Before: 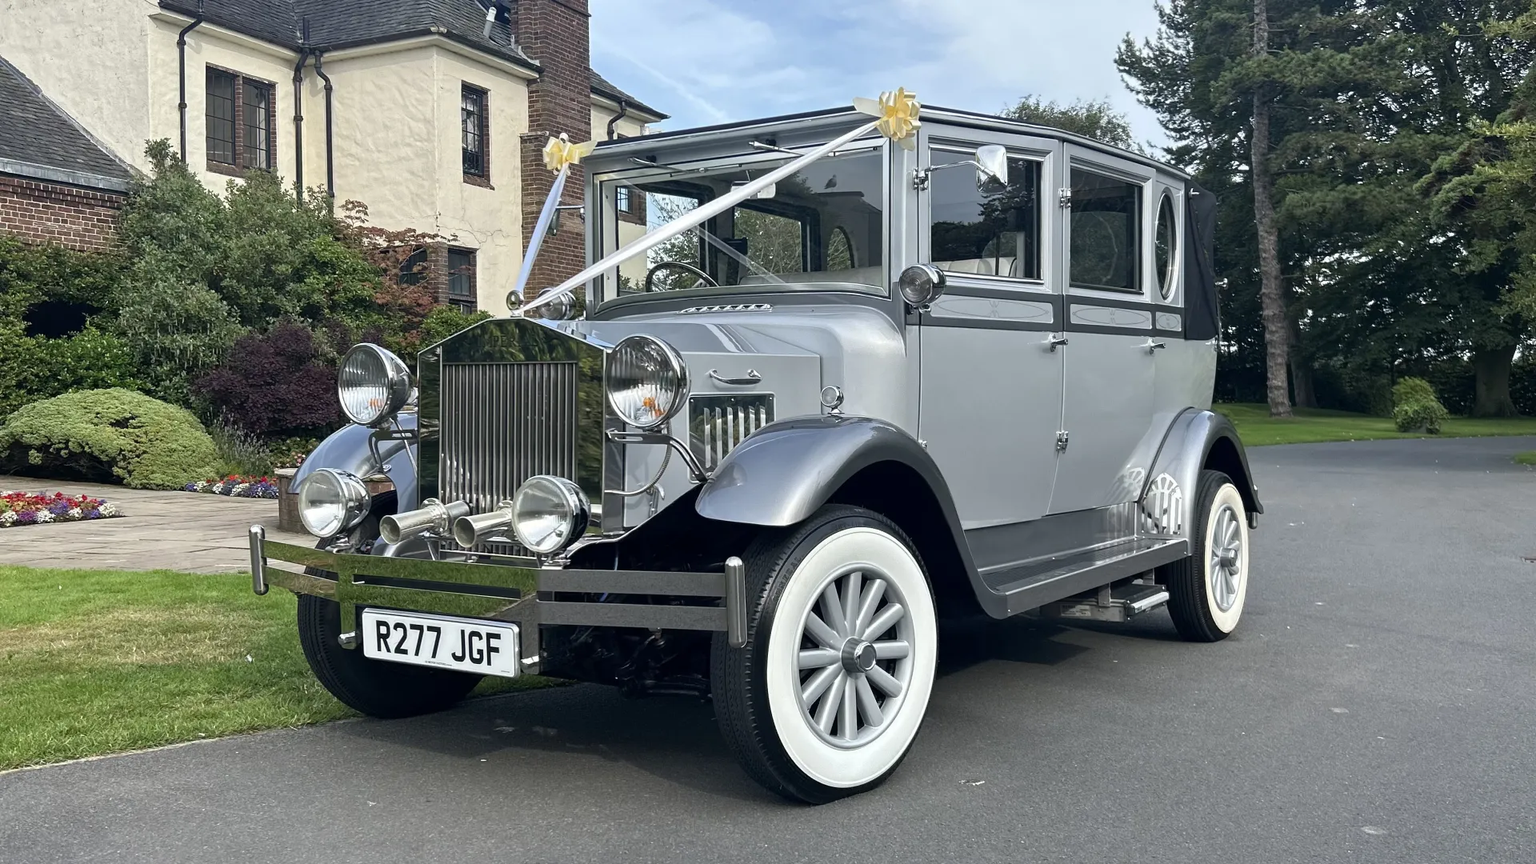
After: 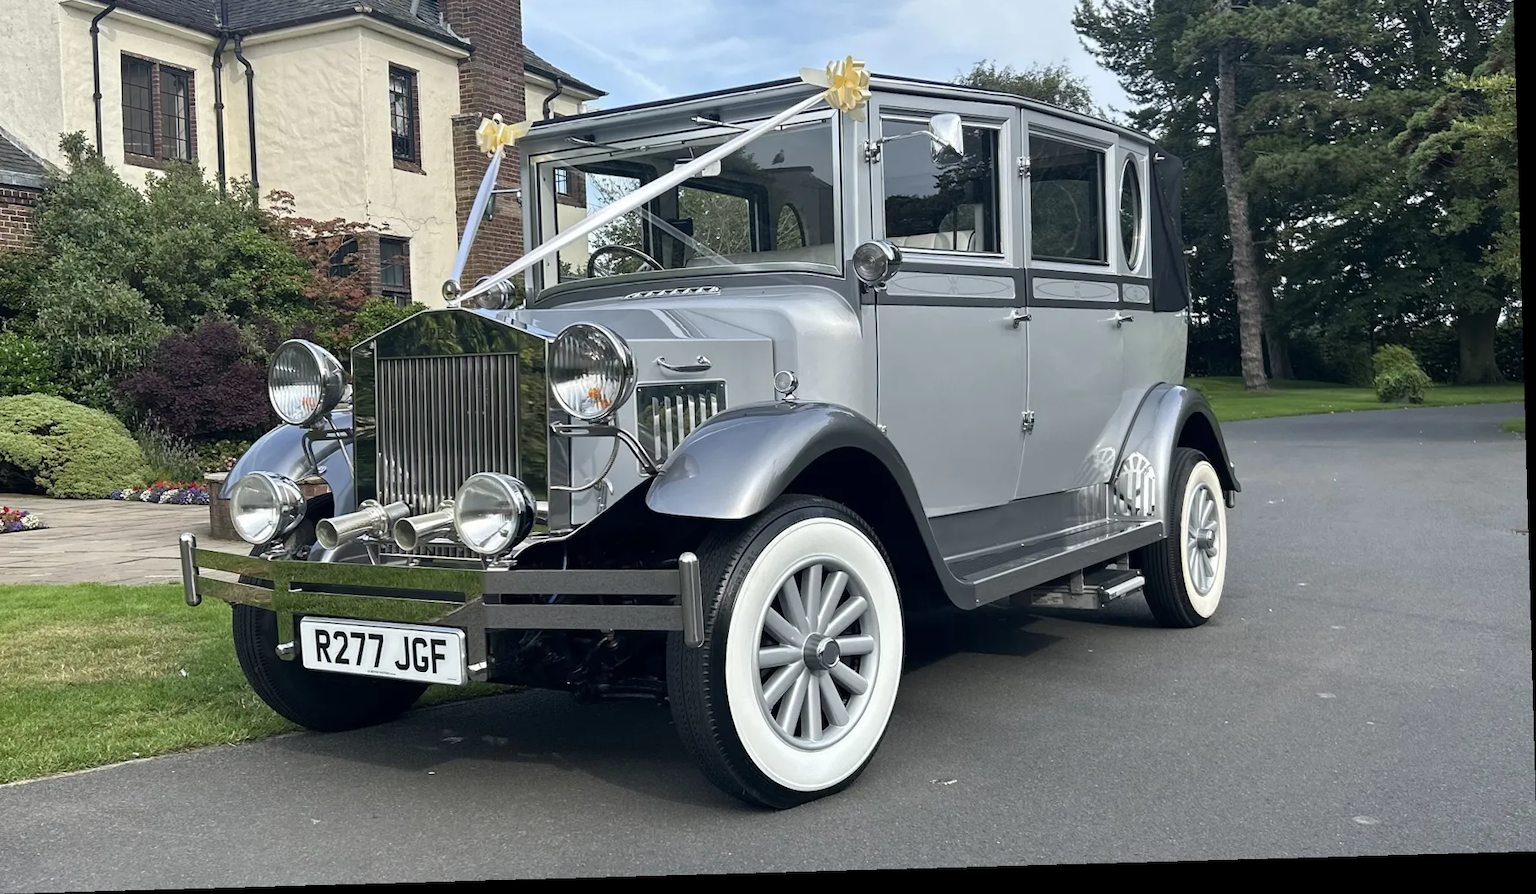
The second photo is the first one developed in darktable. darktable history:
crop and rotate: angle 1.6°, left 5.944%, top 5.717%
